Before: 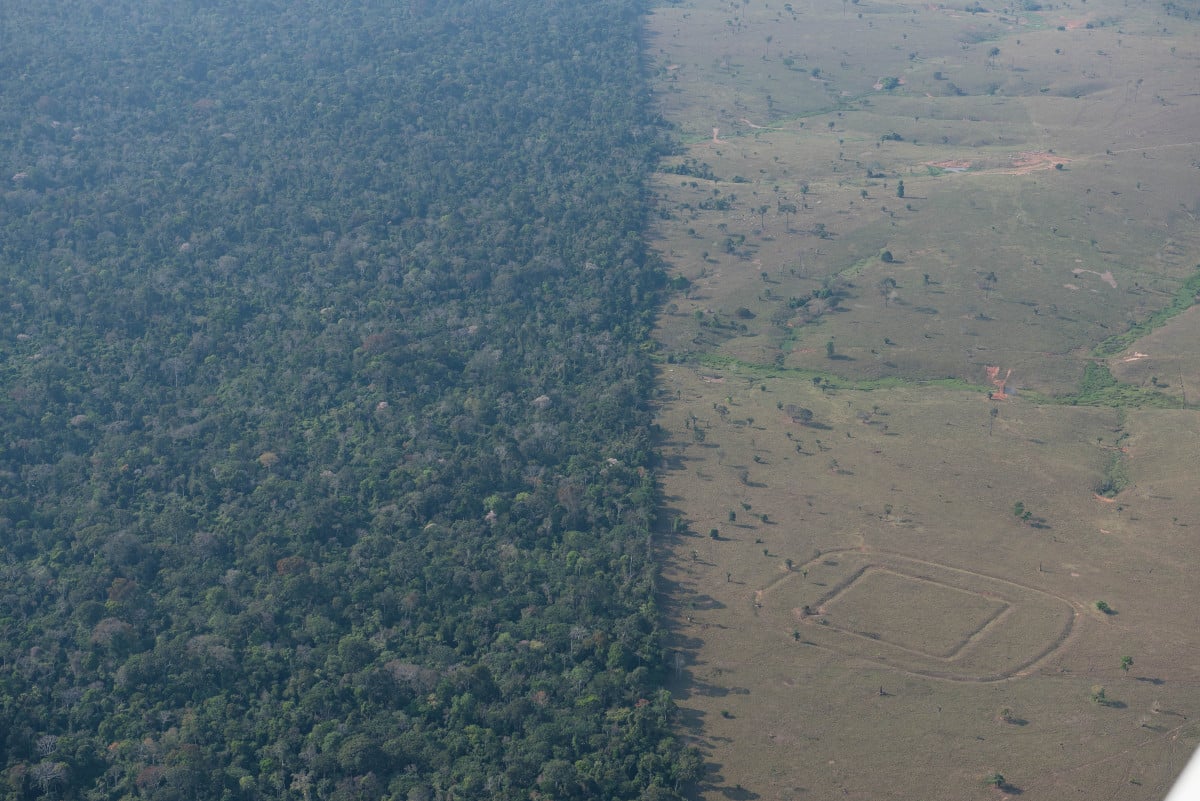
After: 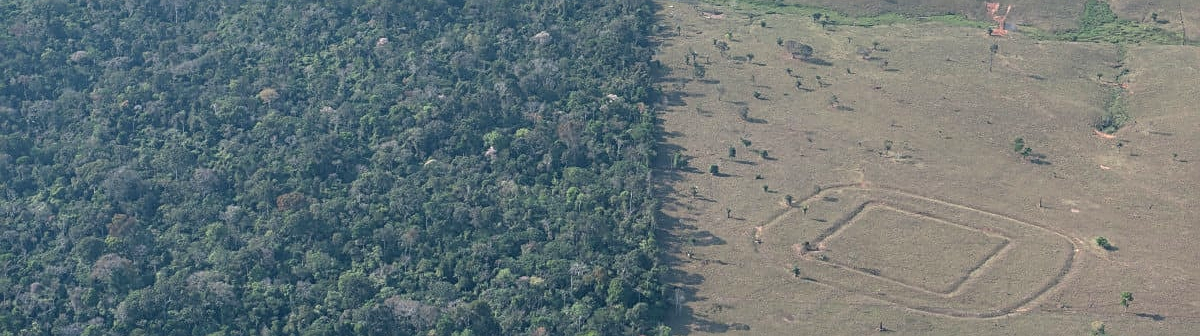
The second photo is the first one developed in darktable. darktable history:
sharpen: on, module defaults
crop: top 45.551%, bottom 12.262%
graduated density: rotation 5.63°, offset 76.9
exposure: black level correction 0, exposure 0.877 EV, compensate exposure bias true, compensate highlight preservation false
local contrast: on, module defaults
